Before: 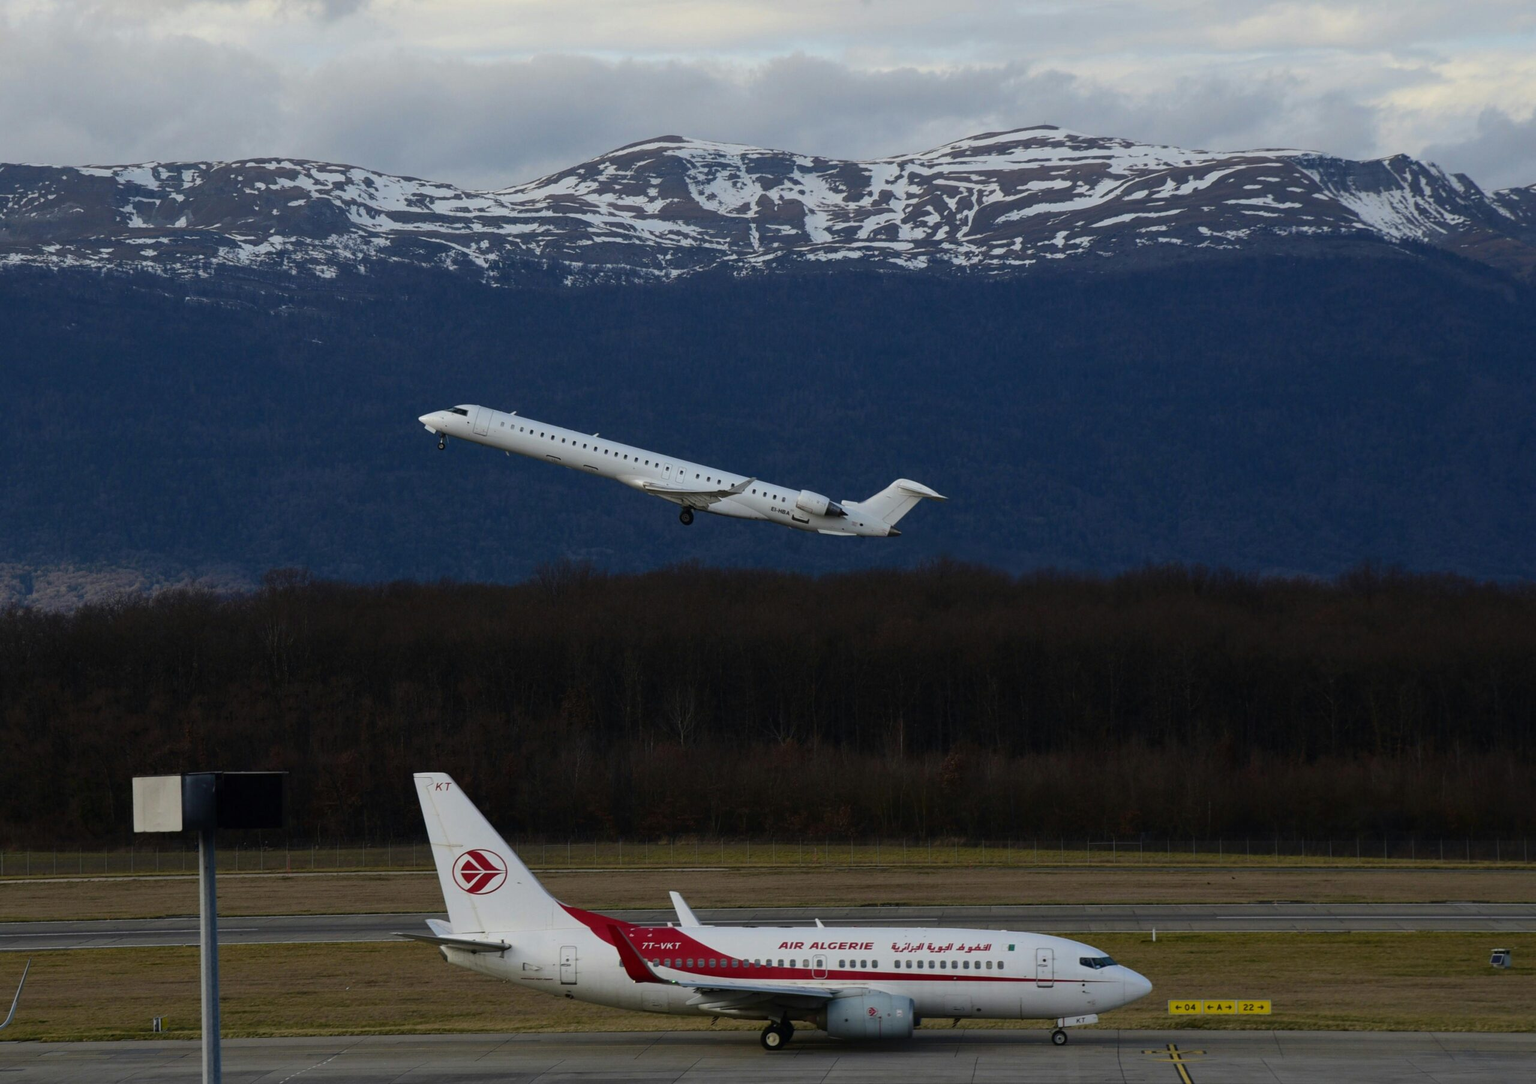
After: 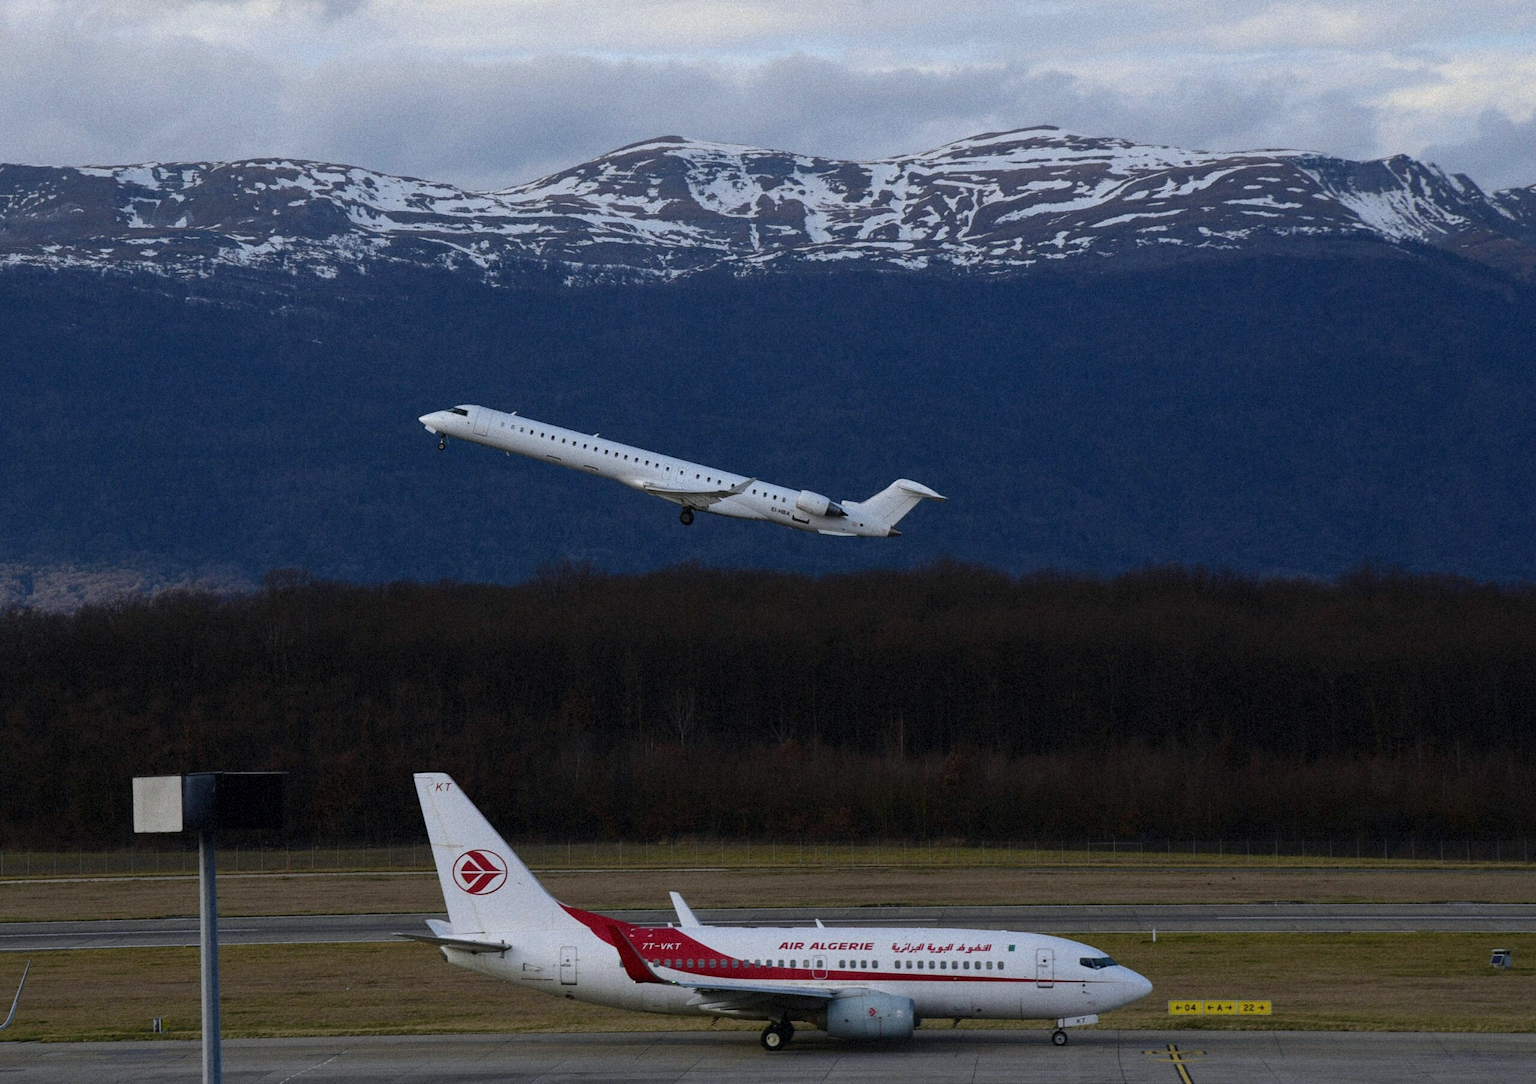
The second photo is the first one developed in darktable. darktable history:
color calibration: illuminant as shot in camera, x 0.358, y 0.373, temperature 4628.91 K
grain: mid-tones bias 0%
